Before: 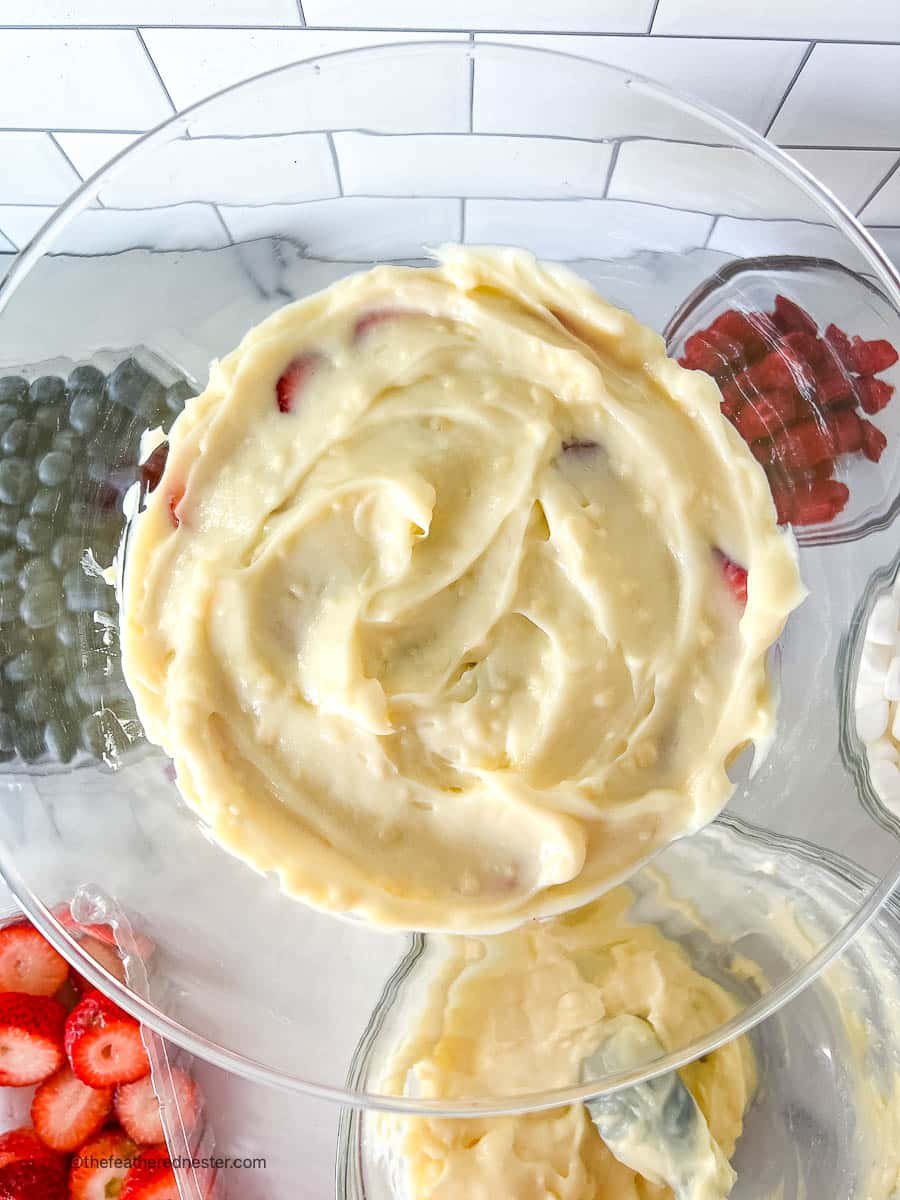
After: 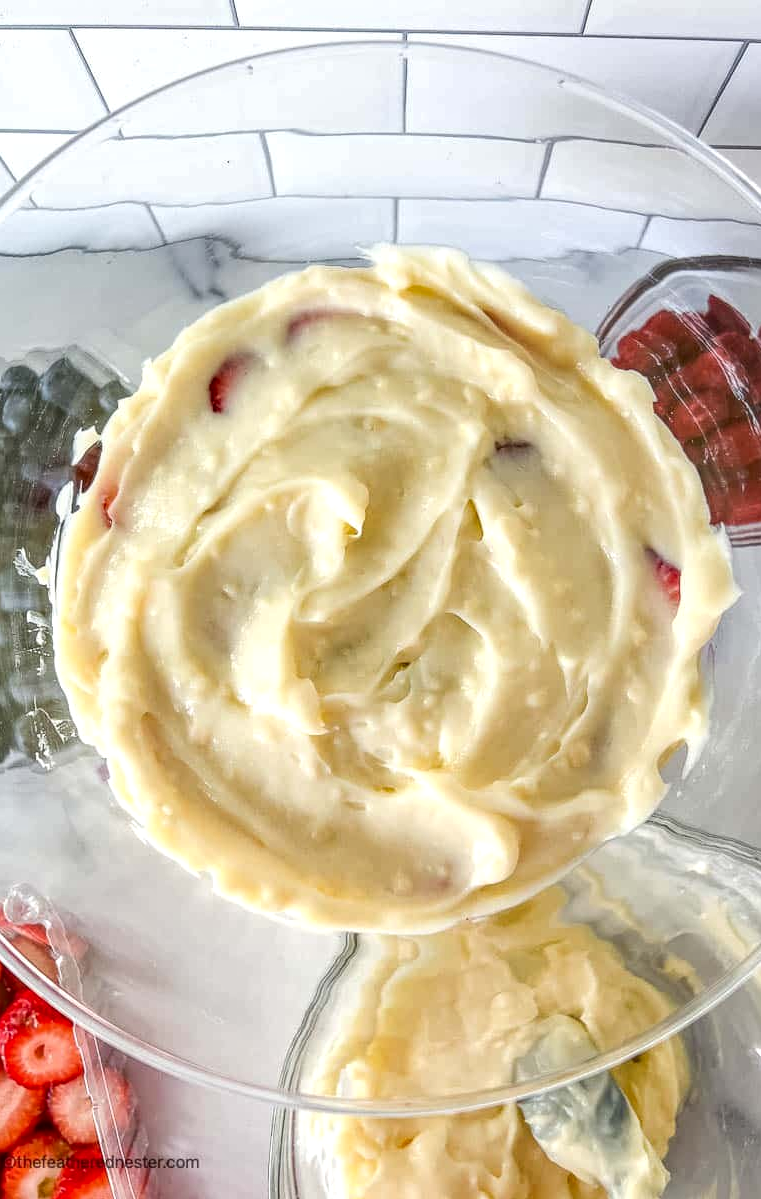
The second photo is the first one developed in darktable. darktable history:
local contrast: detail 130%
crop: left 7.539%, right 7.807%
